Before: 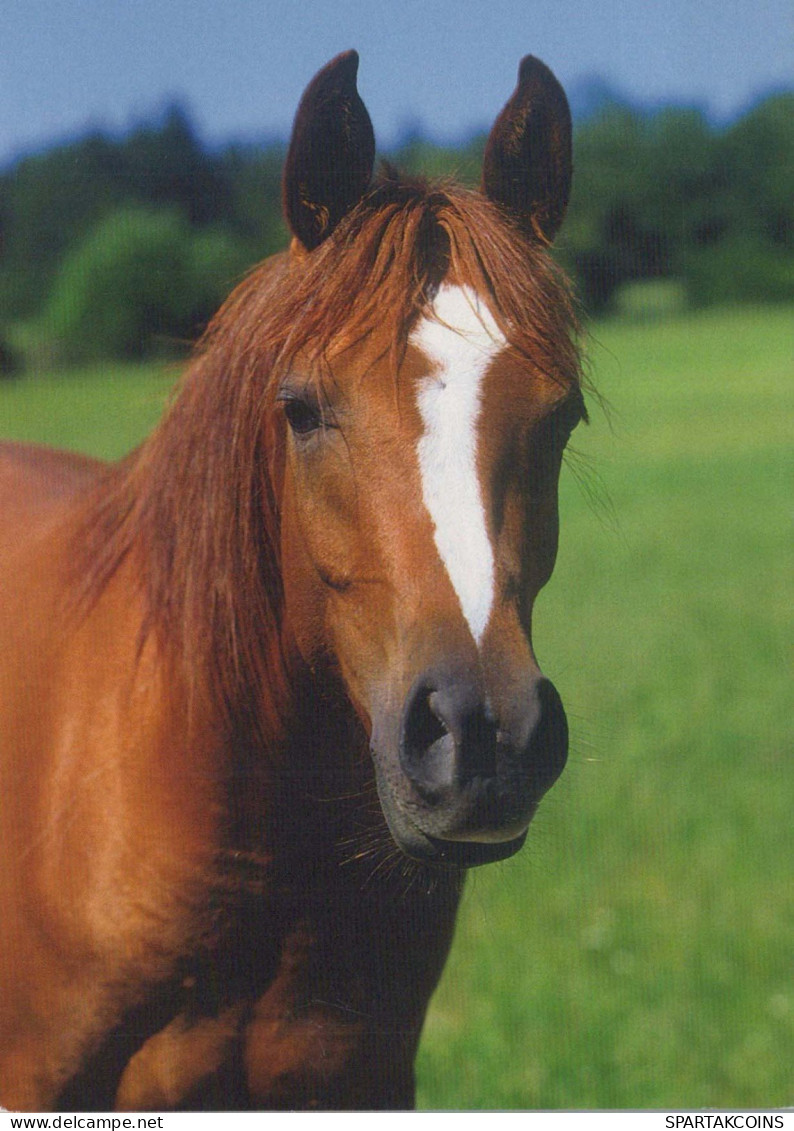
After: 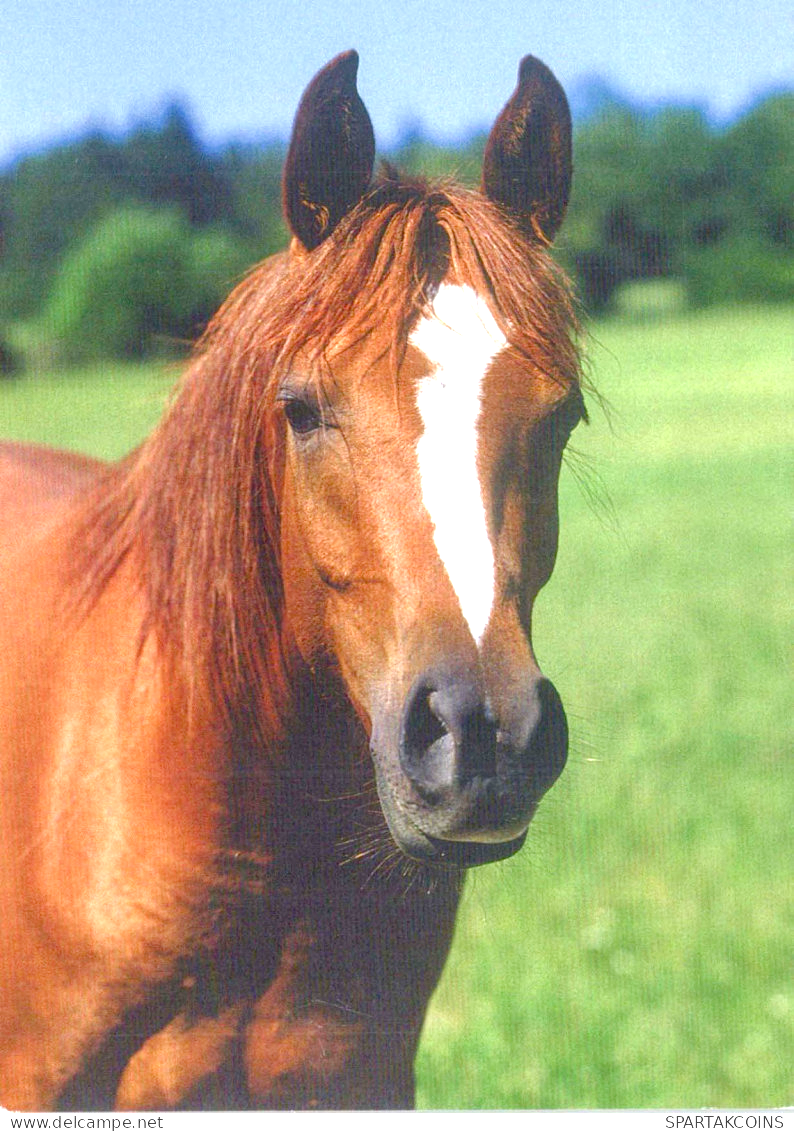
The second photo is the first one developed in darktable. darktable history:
local contrast: on, module defaults
color balance rgb: perceptual saturation grading › global saturation 20%, perceptual saturation grading › highlights -50%, perceptual saturation grading › shadows 30%, perceptual brilliance grading › global brilliance 10%, perceptual brilliance grading › shadows 15%
exposure: black level correction 0, exposure 0.9 EV, compensate highlight preservation false
